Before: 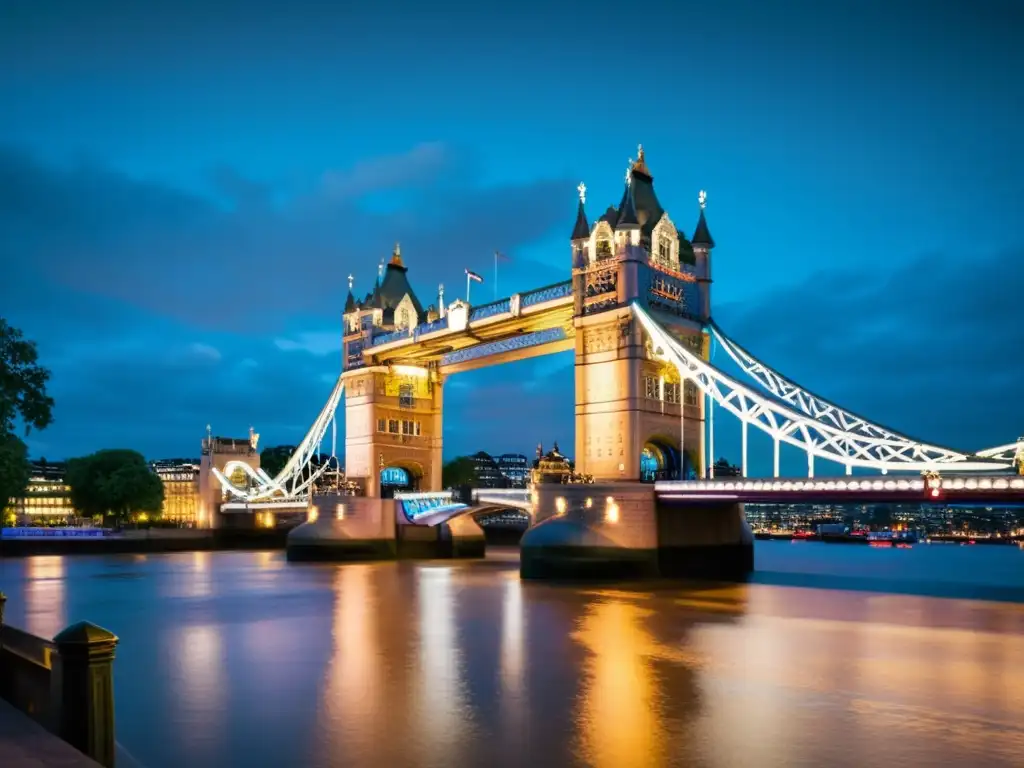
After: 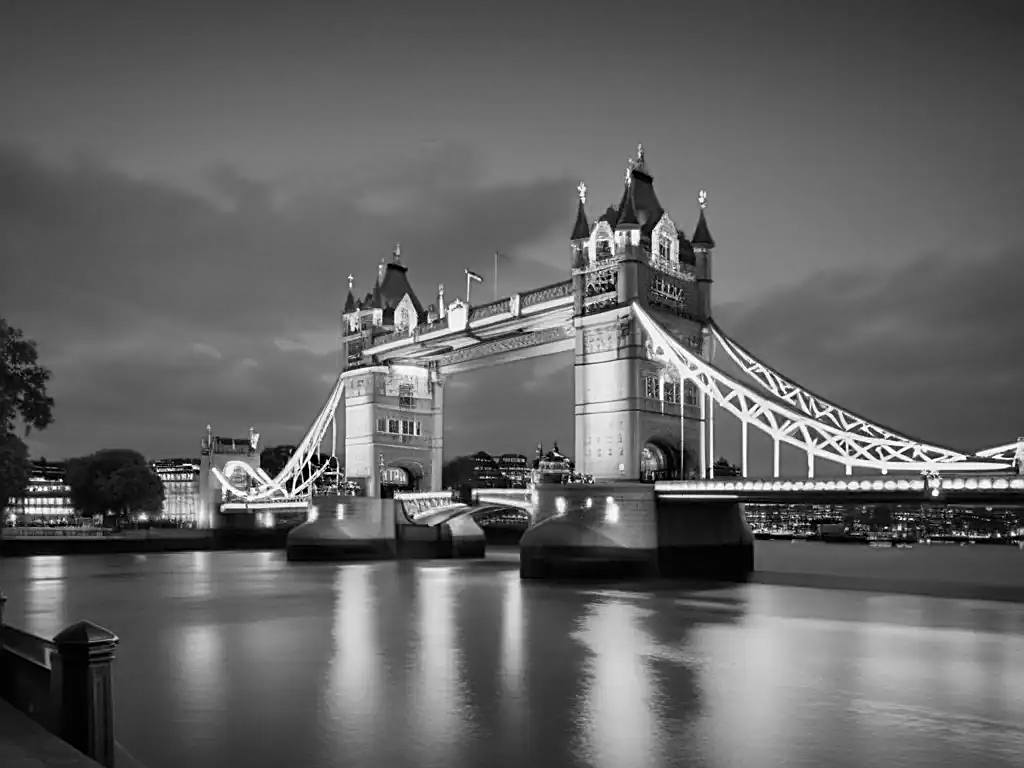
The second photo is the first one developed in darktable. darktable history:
monochrome: a 73.58, b 64.21
sharpen: on, module defaults
